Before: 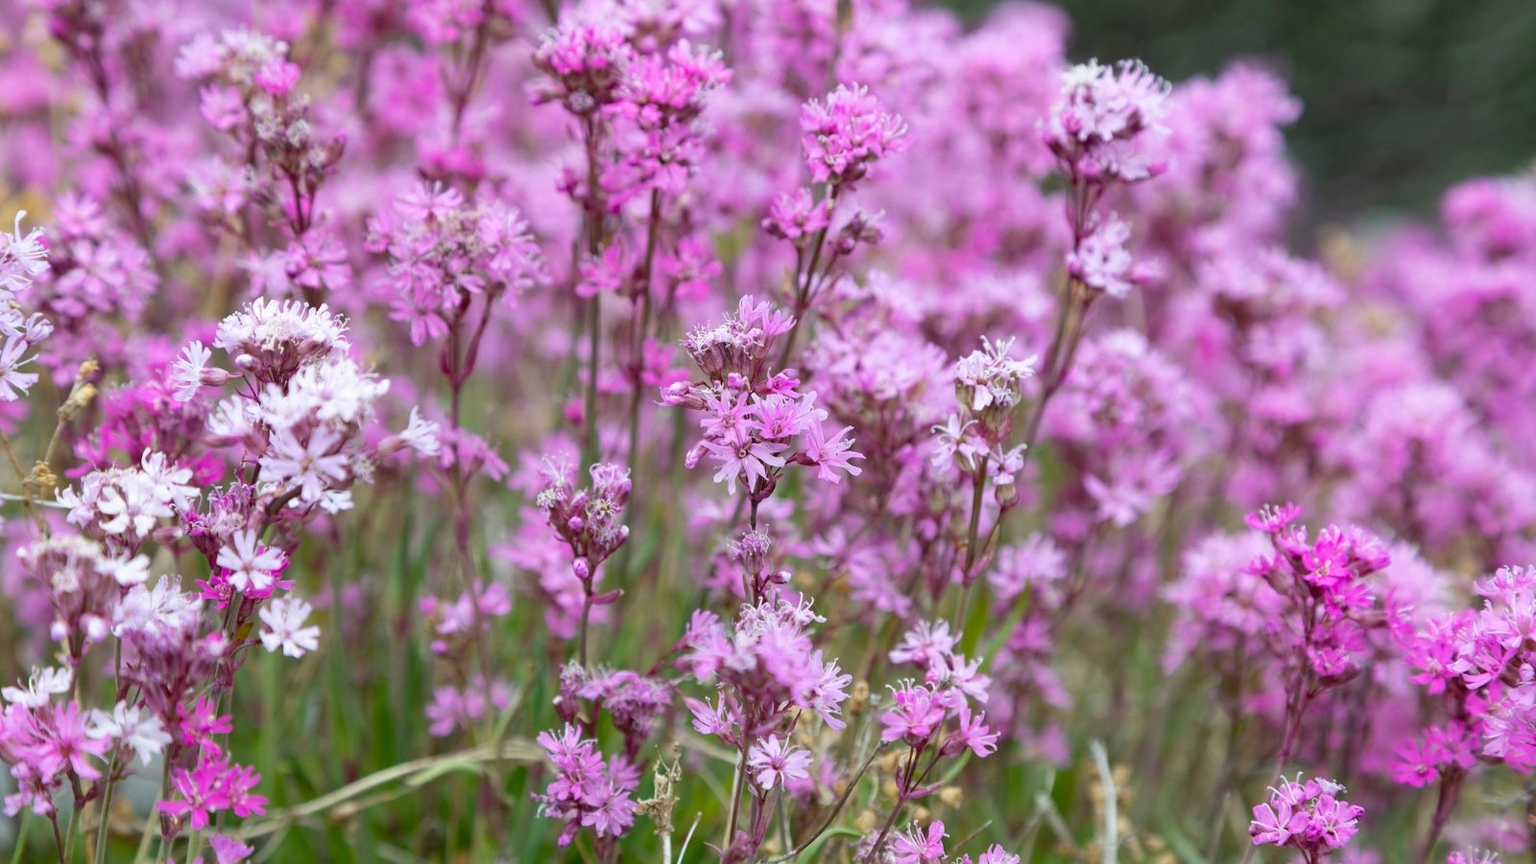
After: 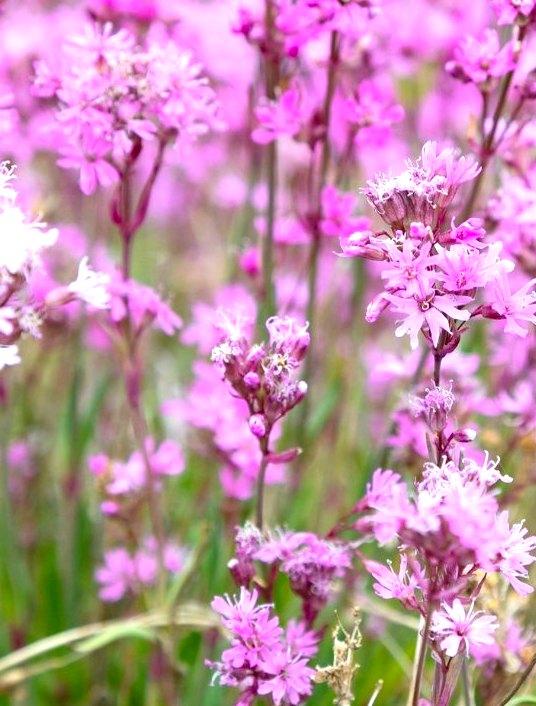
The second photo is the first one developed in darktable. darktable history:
exposure: exposure 0.77 EV, compensate highlight preservation false
contrast brightness saturation: contrast 0.08, saturation 0.2
crop and rotate: left 21.77%, top 18.528%, right 44.676%, bottom 2.997%
